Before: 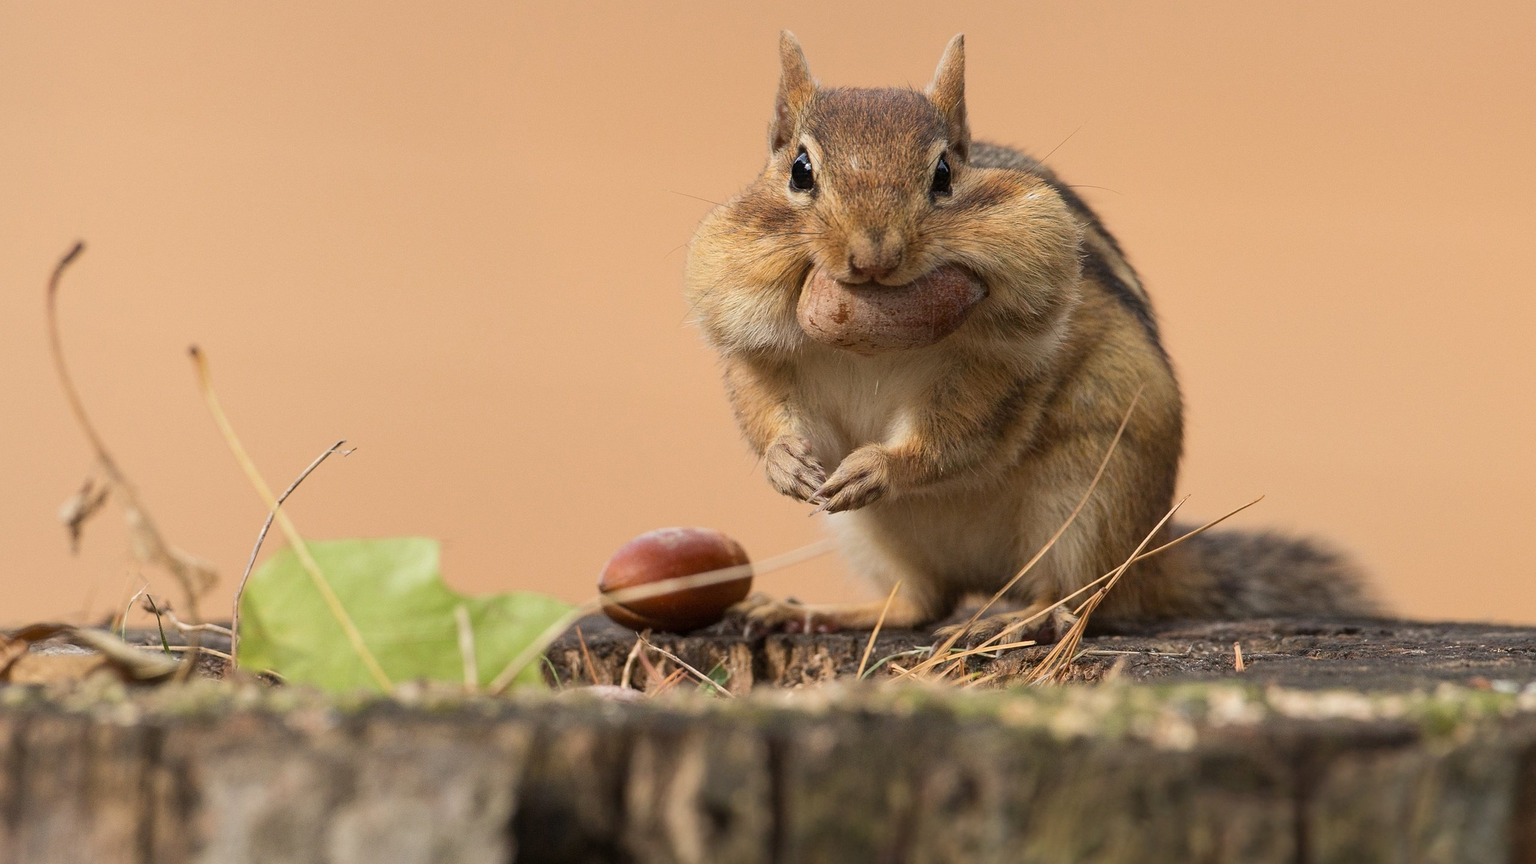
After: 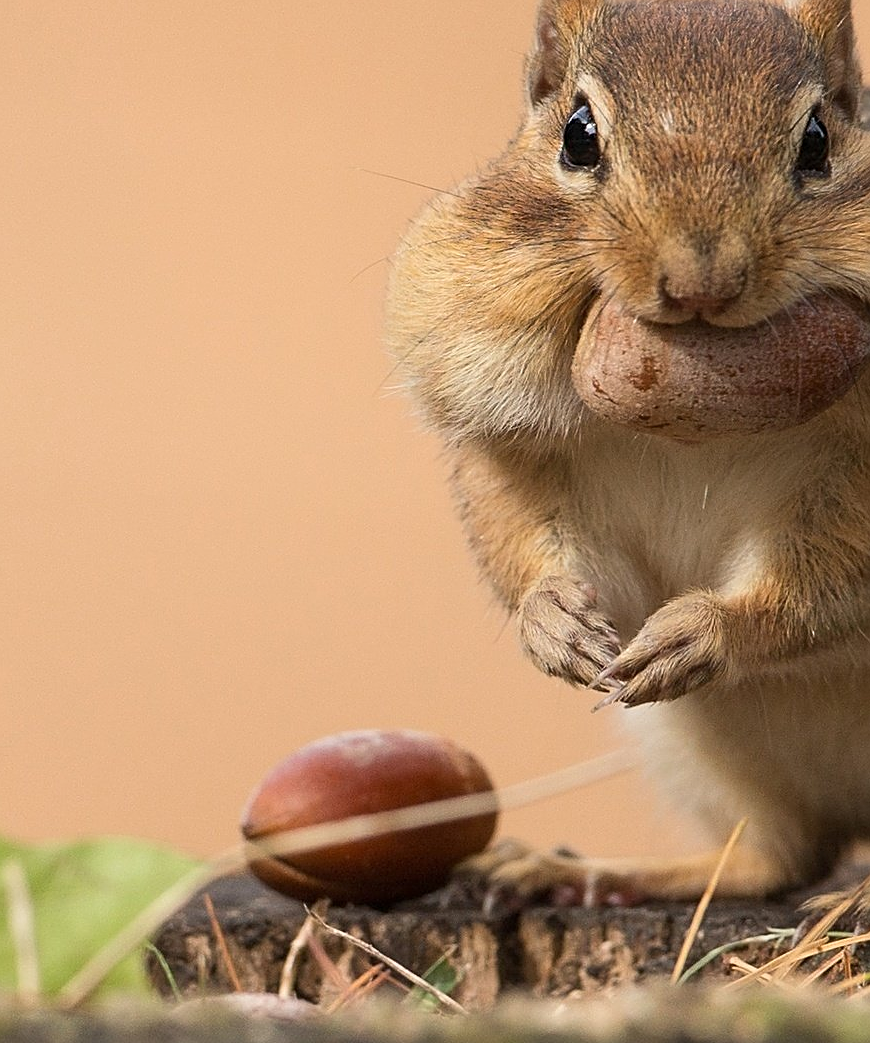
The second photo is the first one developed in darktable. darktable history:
crop and rotate: left 29.548%, top 10.374%, right 36.467%, bottom 17.192%
shadows and highlights: shadows 0.014, highlights 40.11
sharpen: on, module defaults
